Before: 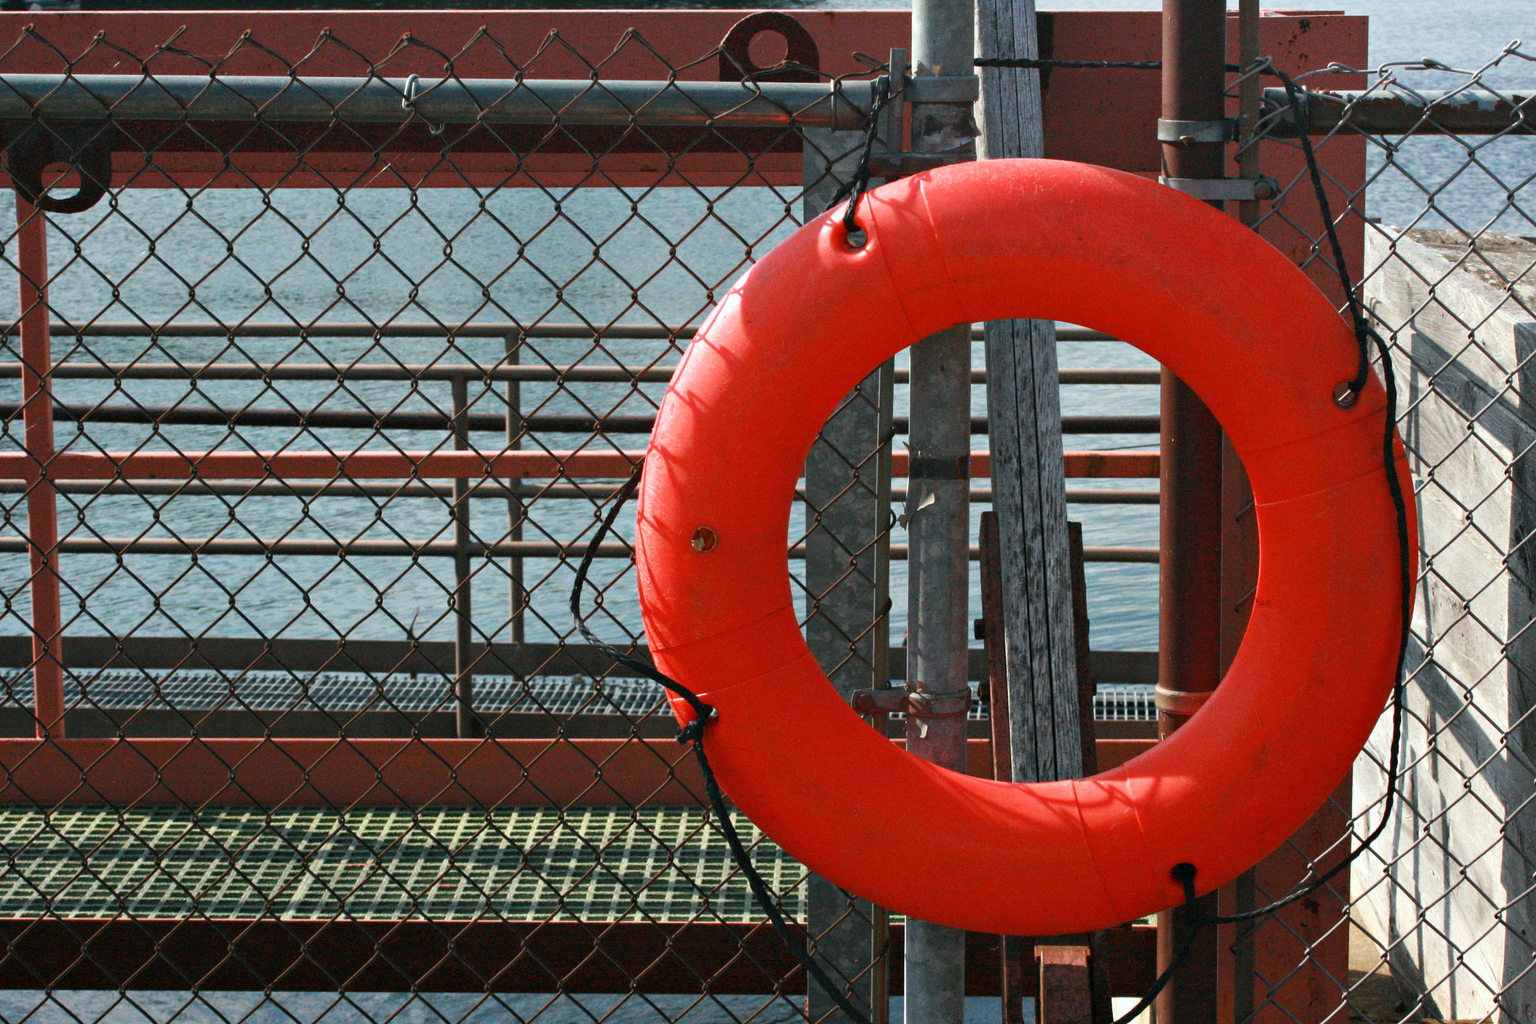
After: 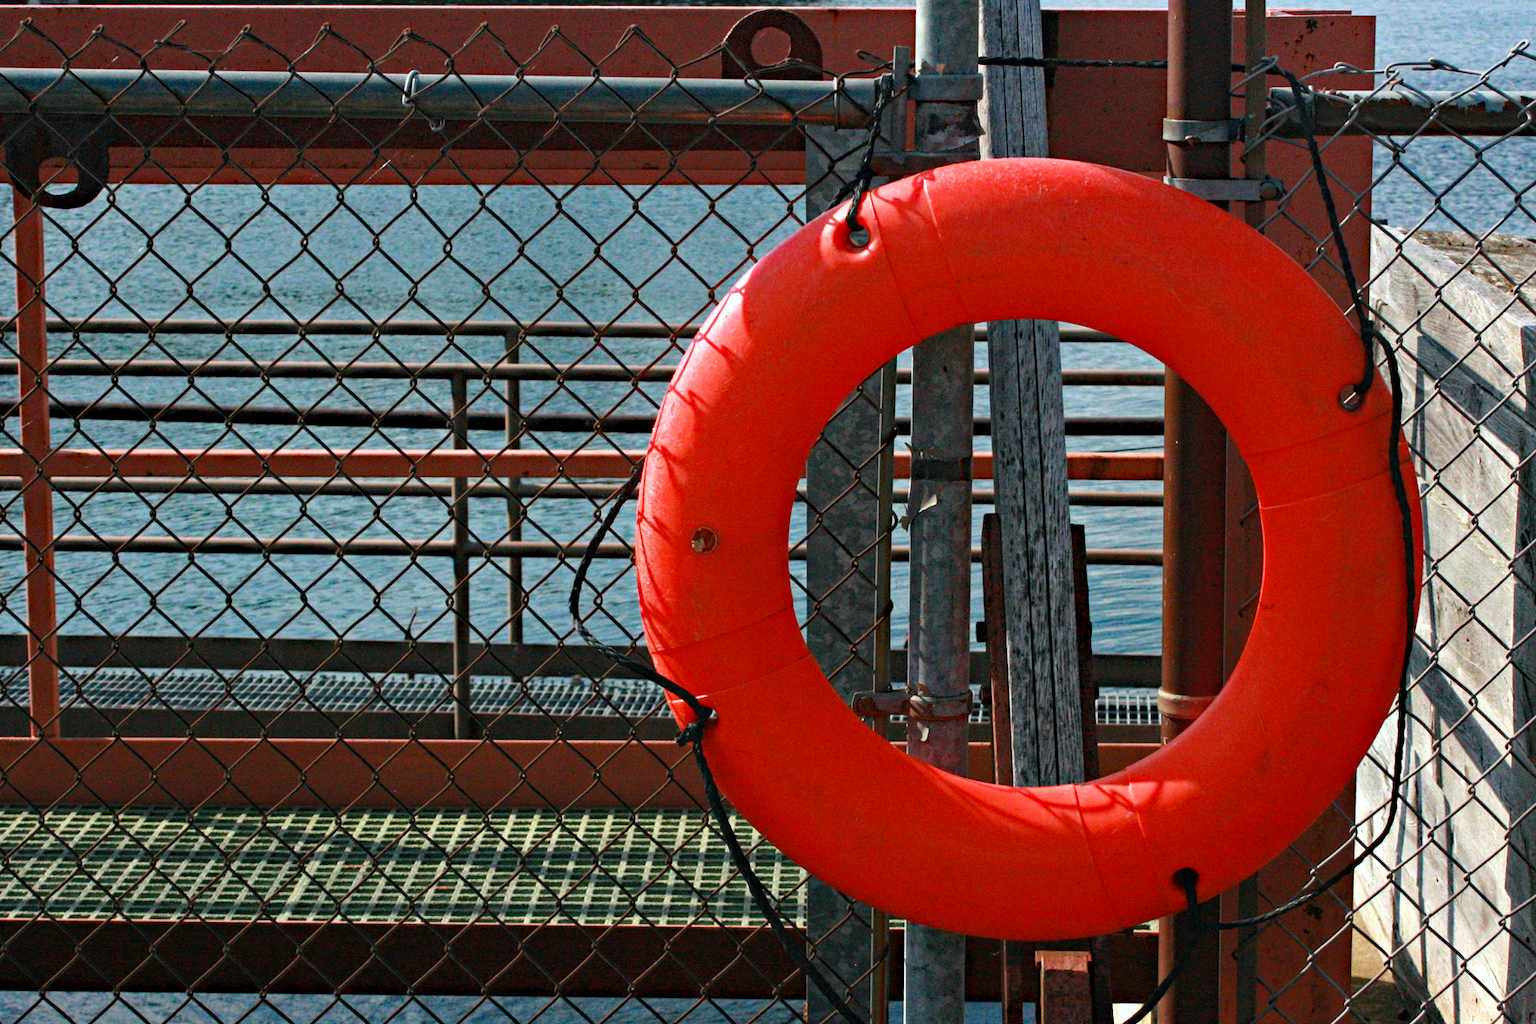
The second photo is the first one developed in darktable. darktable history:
crop and rotate: angle -0.253°
haze removal: strength 0.514, distance 0.423, compatibility mode true, adaptive false
